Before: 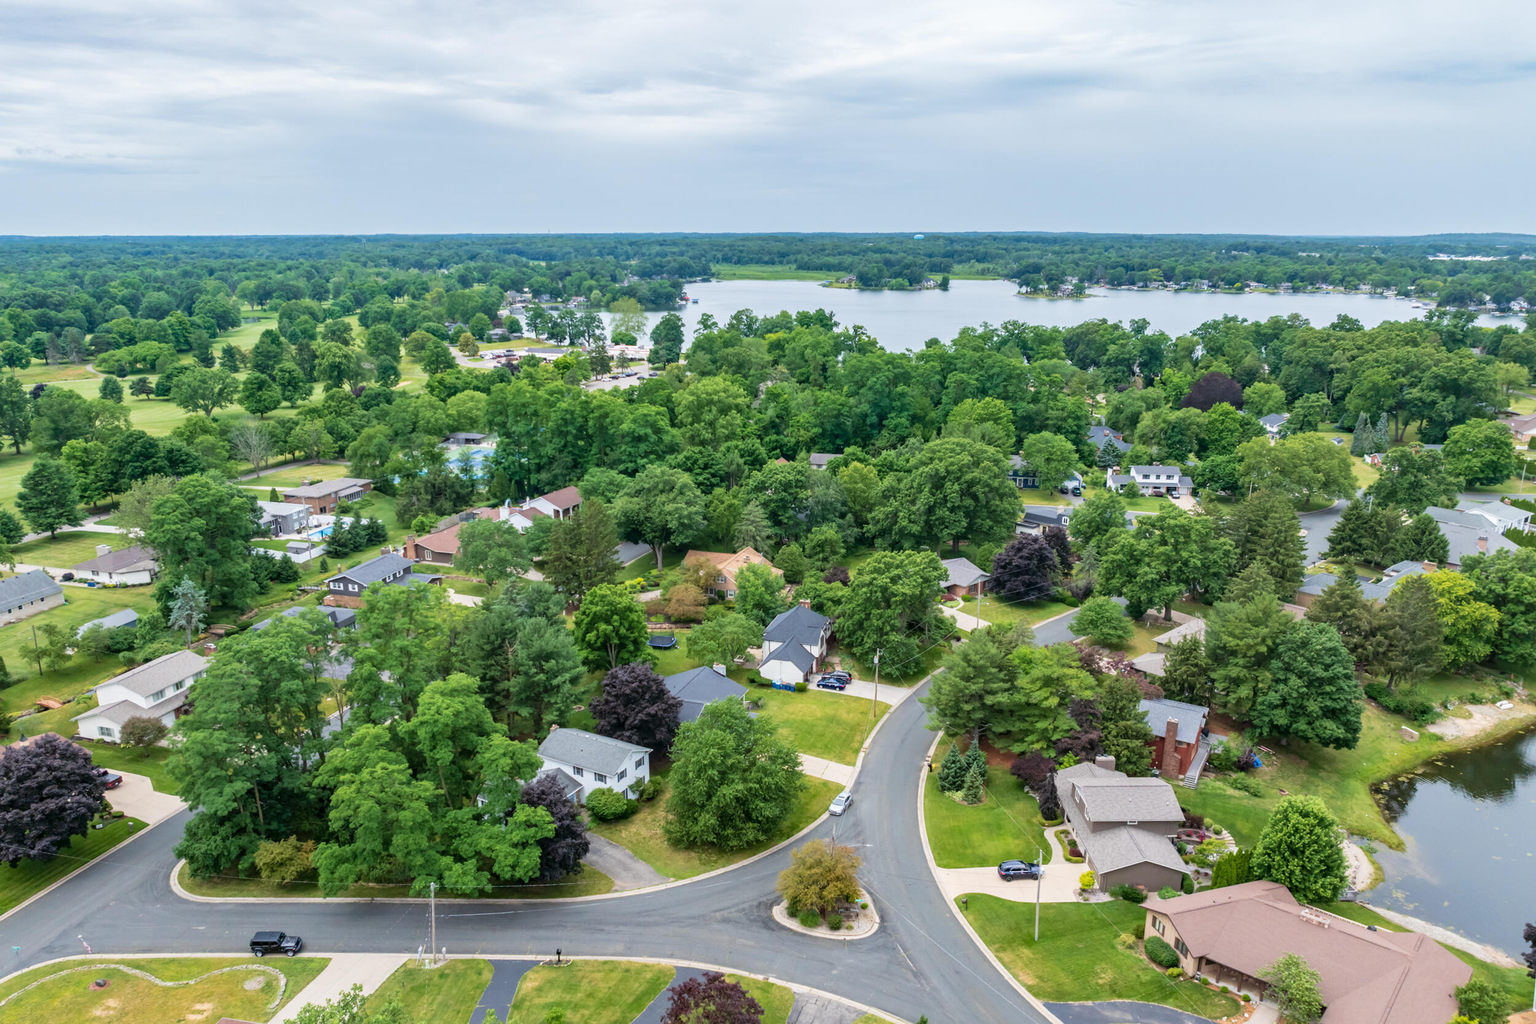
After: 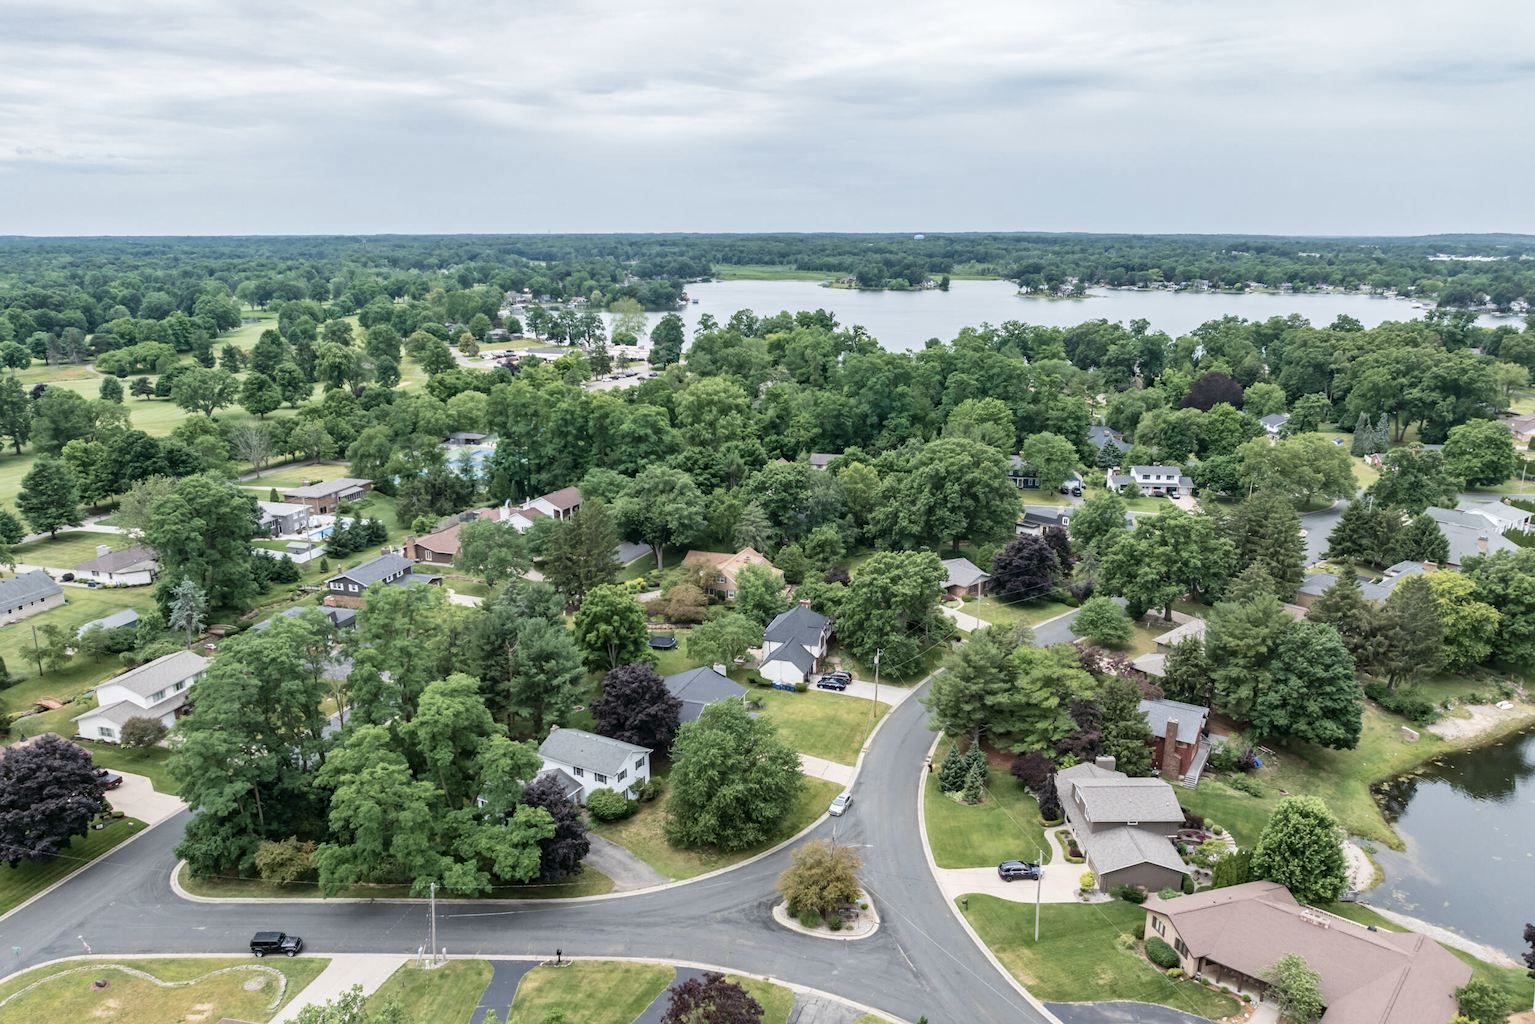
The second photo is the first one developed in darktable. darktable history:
contrast brightness saturation: contrast 0.103, saturation -0.36
